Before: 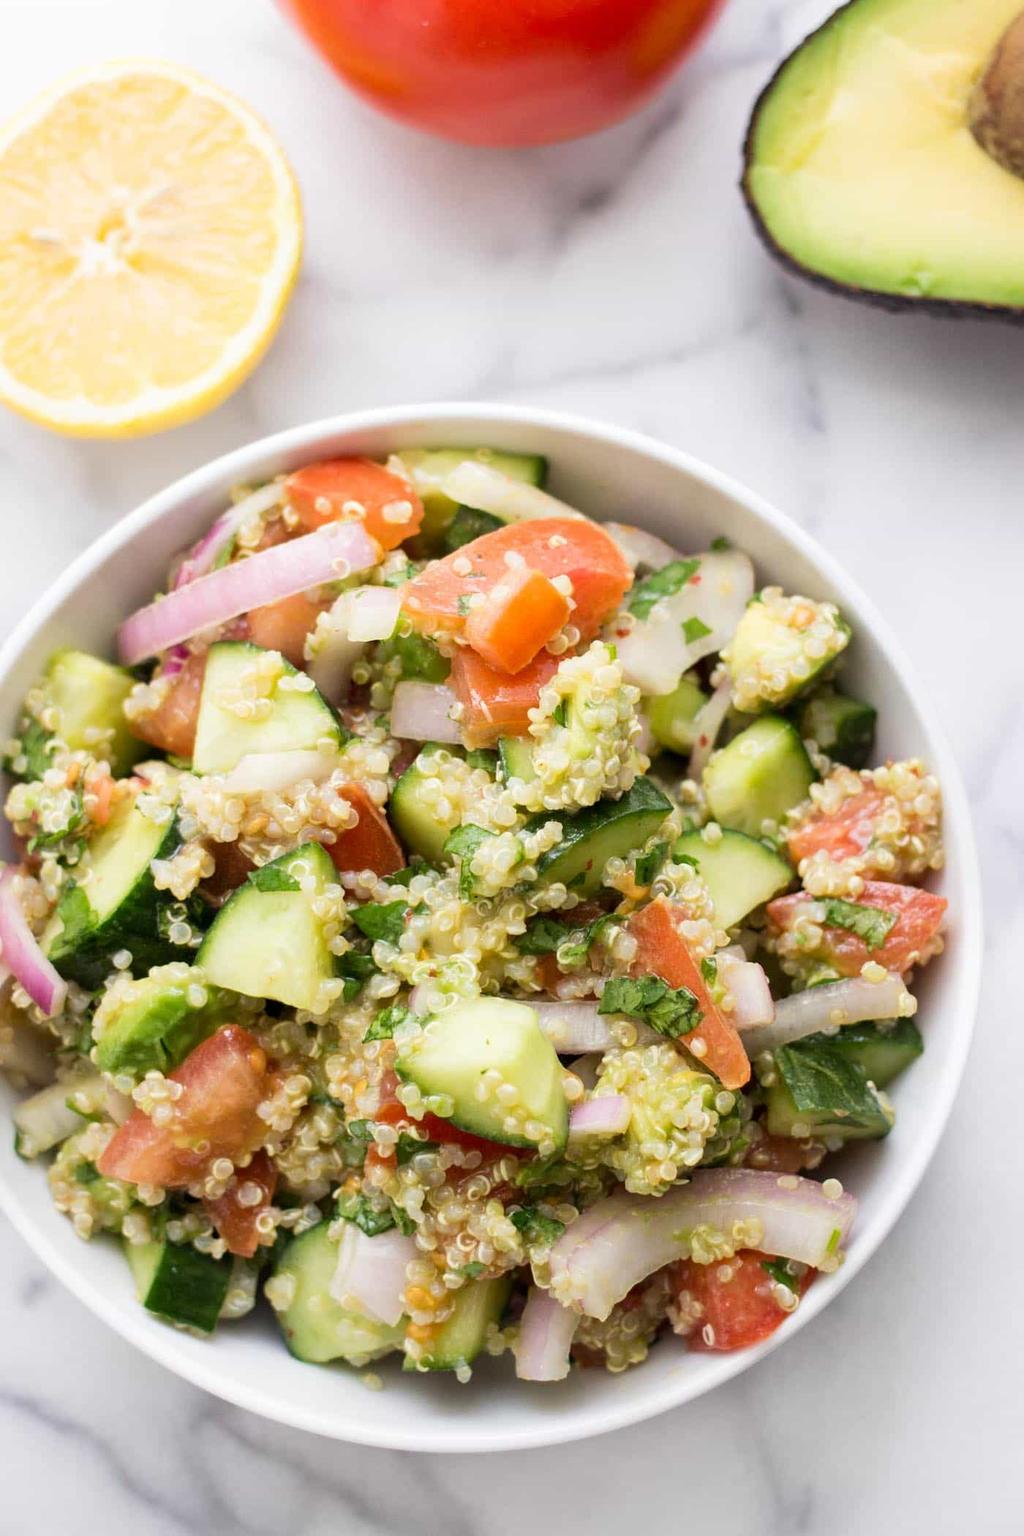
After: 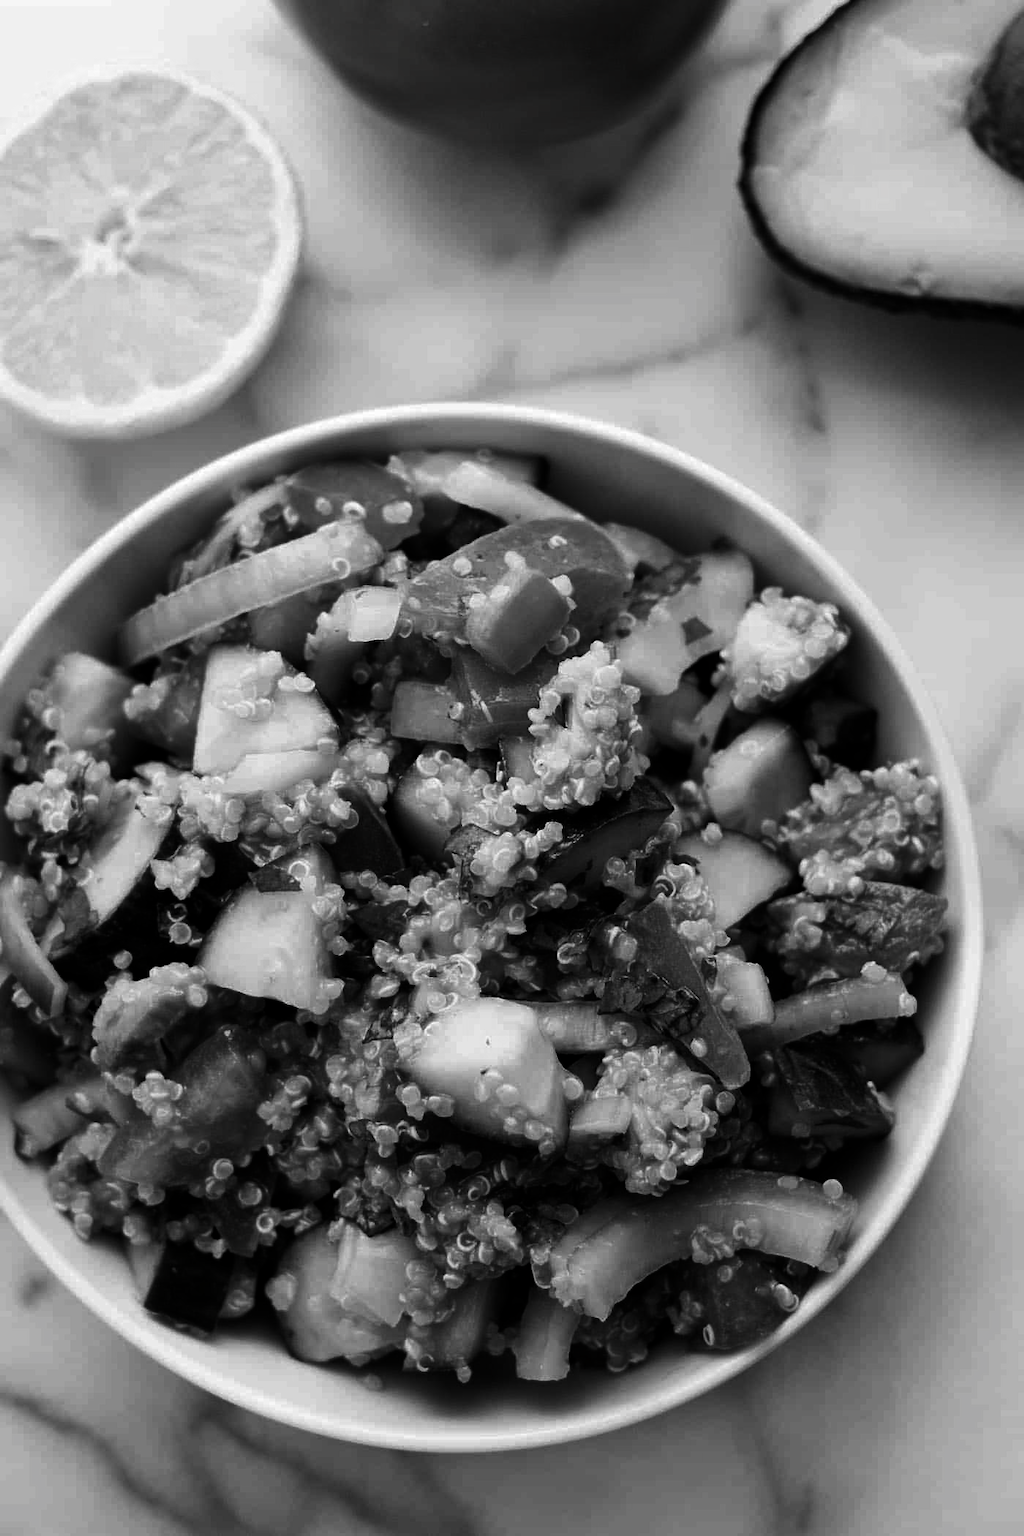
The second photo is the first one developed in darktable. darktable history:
contrast brightness saturation: contrast 0.021, brightness -0.998, saturation -0.998
